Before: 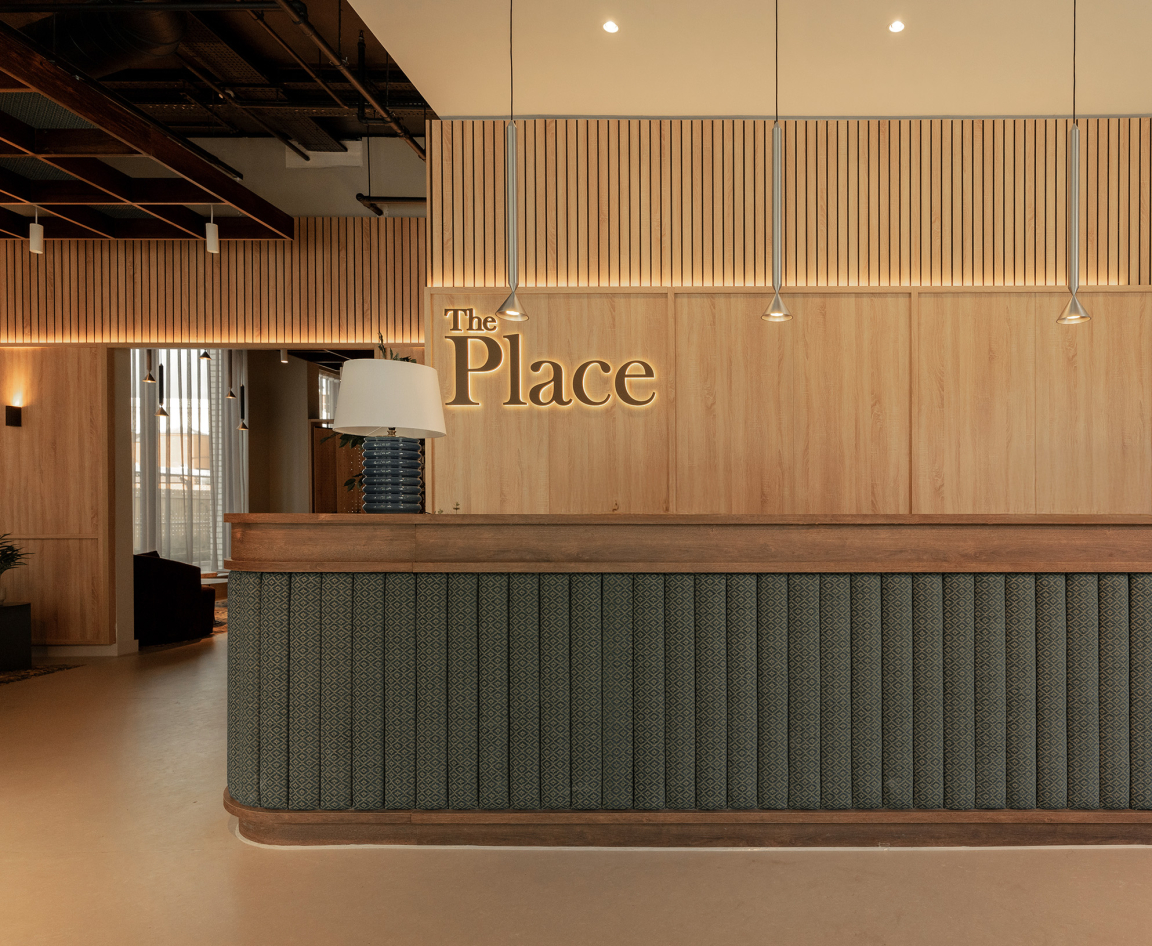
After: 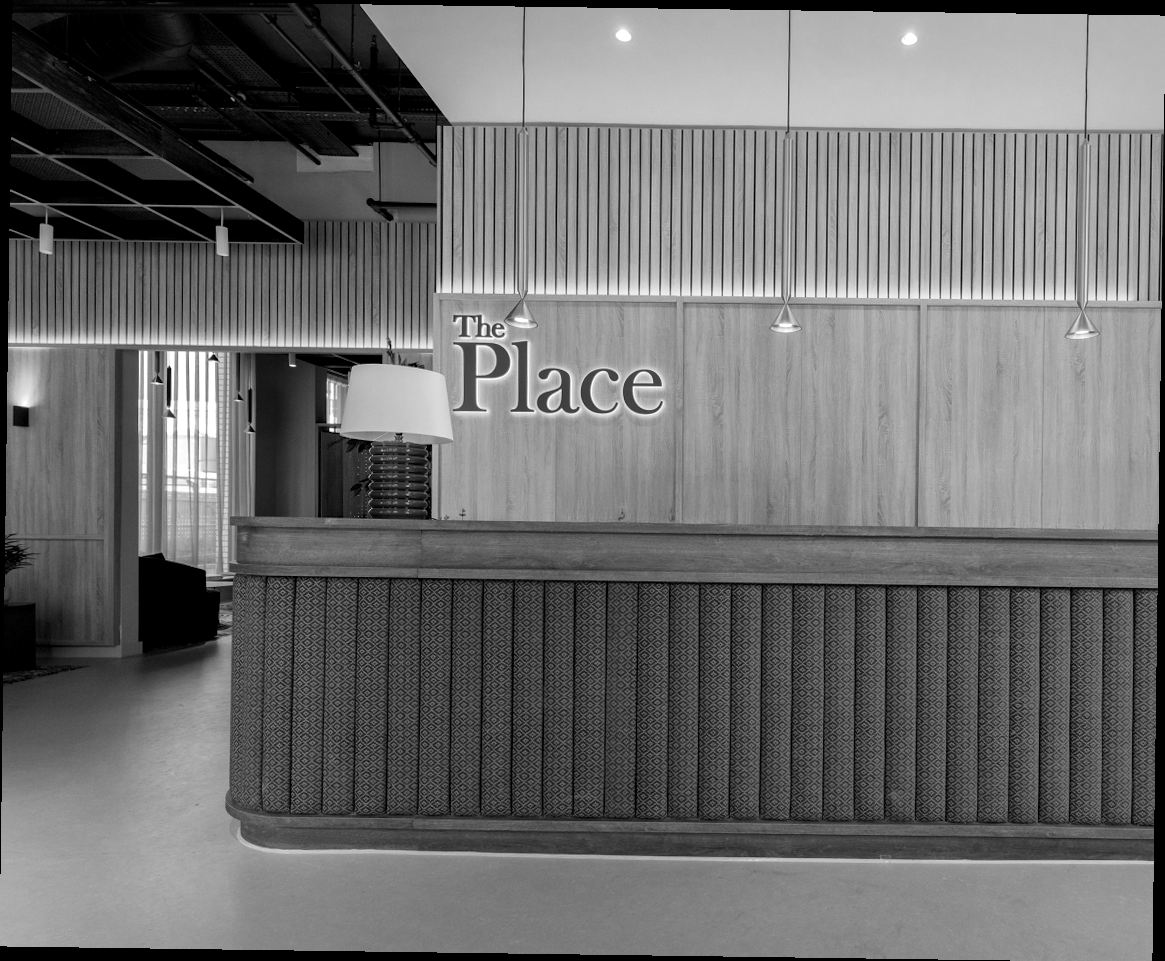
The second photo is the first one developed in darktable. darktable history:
local contrast: mode bilateral grid, contrast 20, coarseness 50, detail 141%, midtone range 0.2
levels: levels [0, 0.476, 0.951]
monochrome: on, module defaults
rotate and perspective: rotation 0.8°, automatic cropping off
